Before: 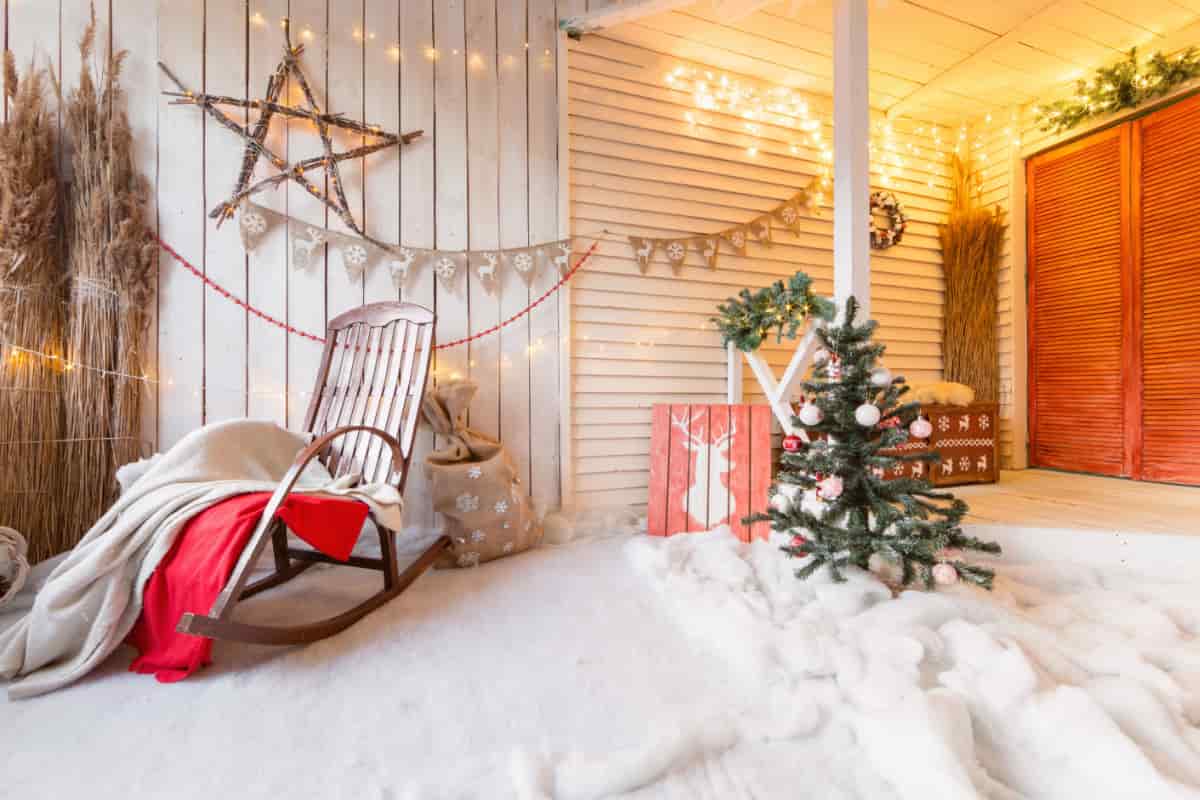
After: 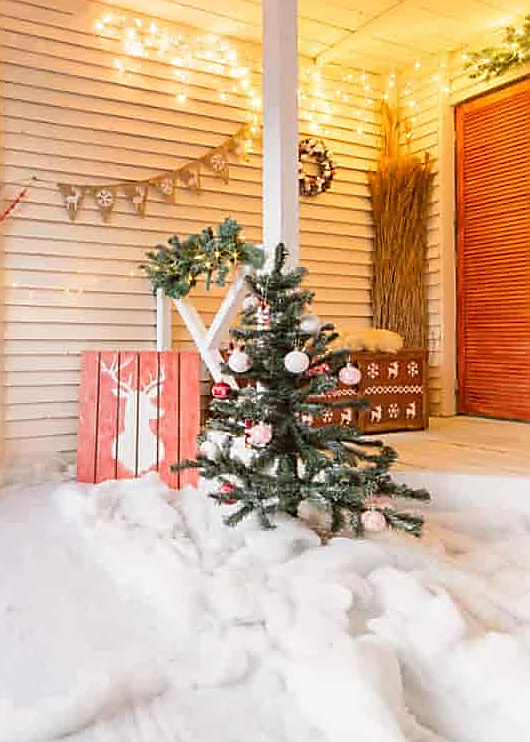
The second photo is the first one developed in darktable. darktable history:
crop: left 47.628%, top 6.643%, right 7.874%
sharpen: radius 1.4, amount 1.25, threshold 0.7
